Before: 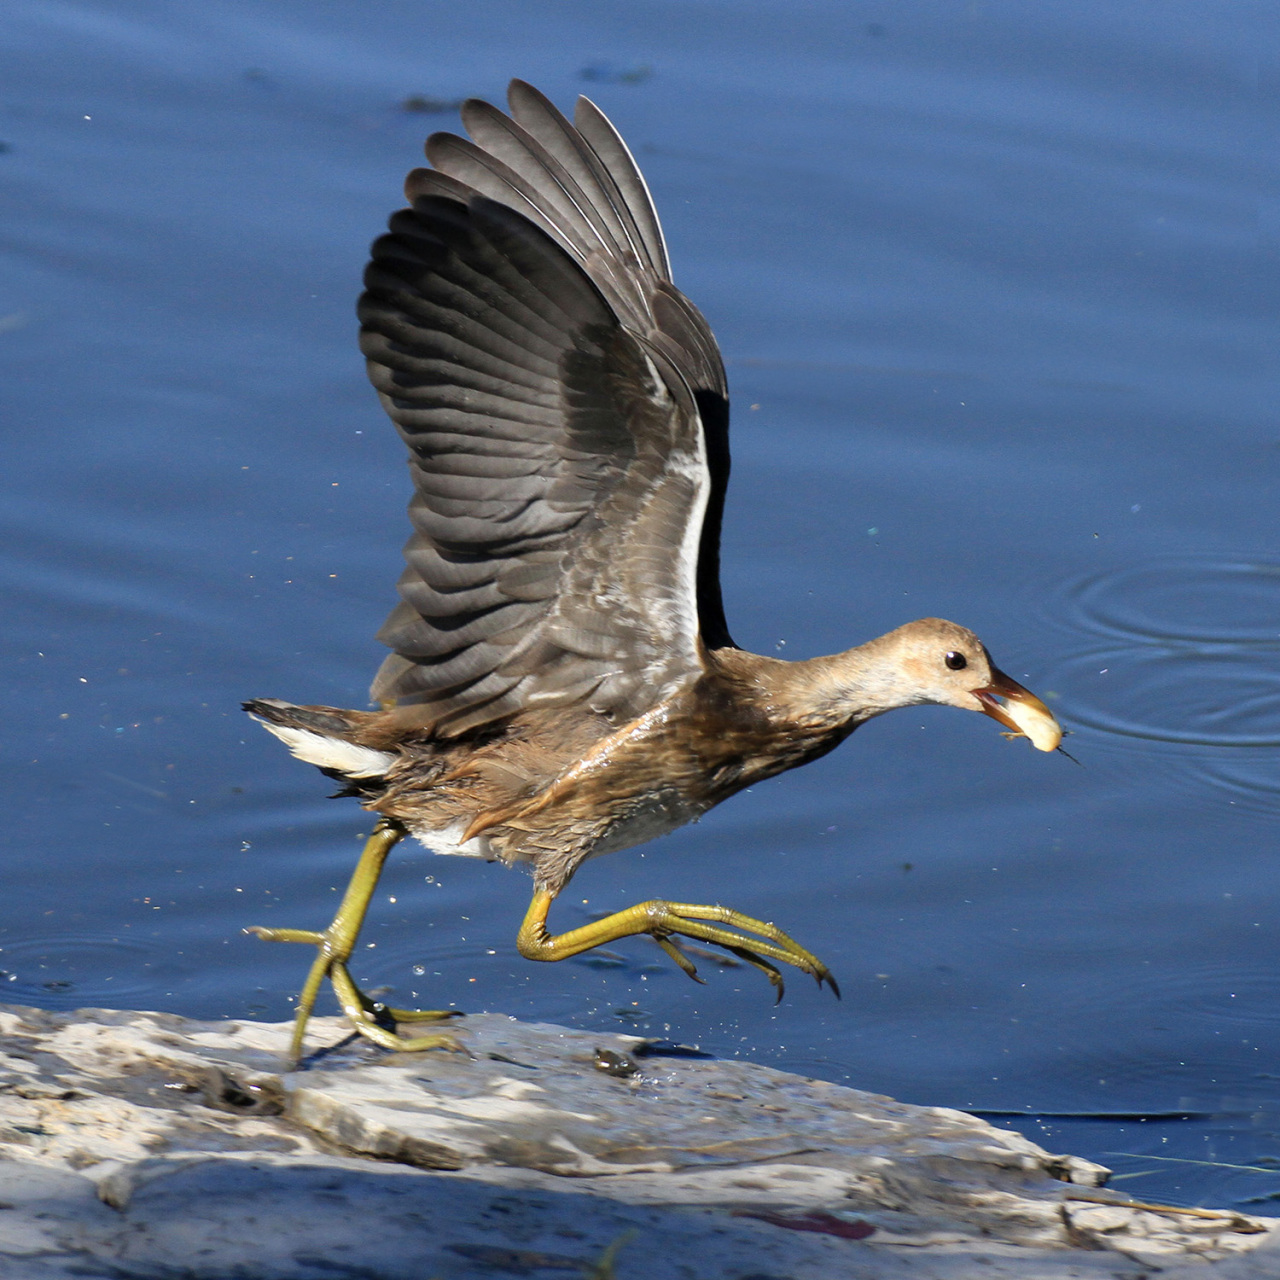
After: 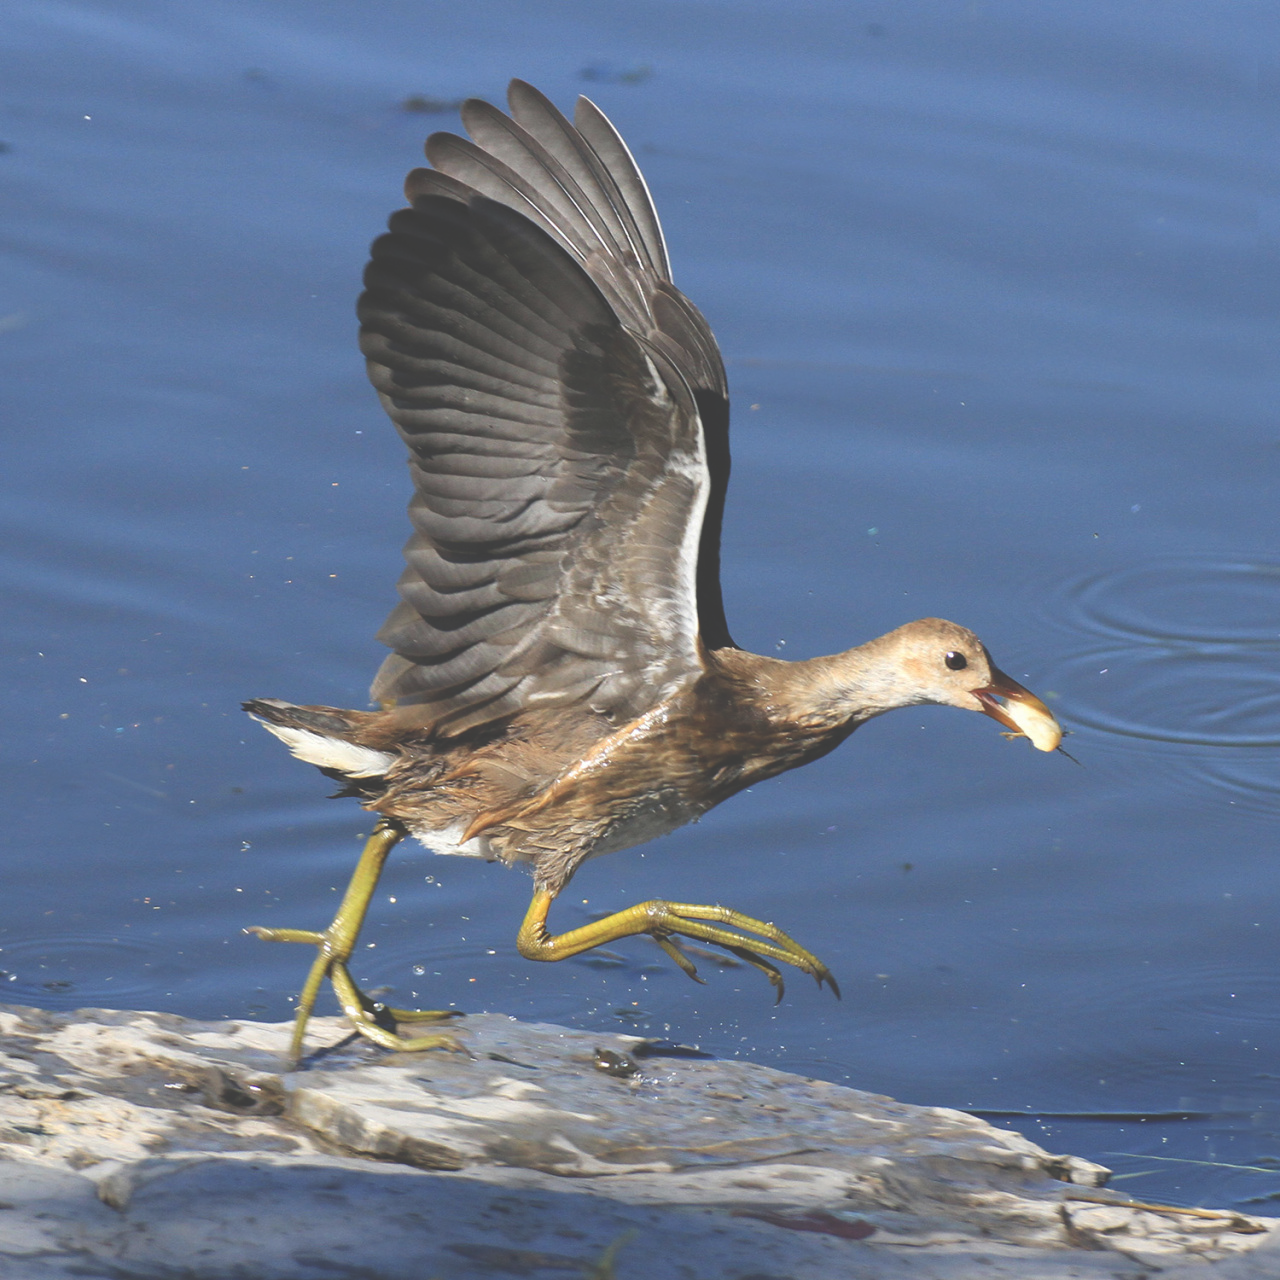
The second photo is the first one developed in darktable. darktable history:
exposure: black level correction -0.04, exposure 0.064 EV, compensate highlight preservation false
contrast equalizer: y [[0.439, 0.44, 0.442, 0.457, 0.493, 0.498], [0.5 ×6], [0.5 ×6], [0 ×6], [0 ×6]], mix 0.169
